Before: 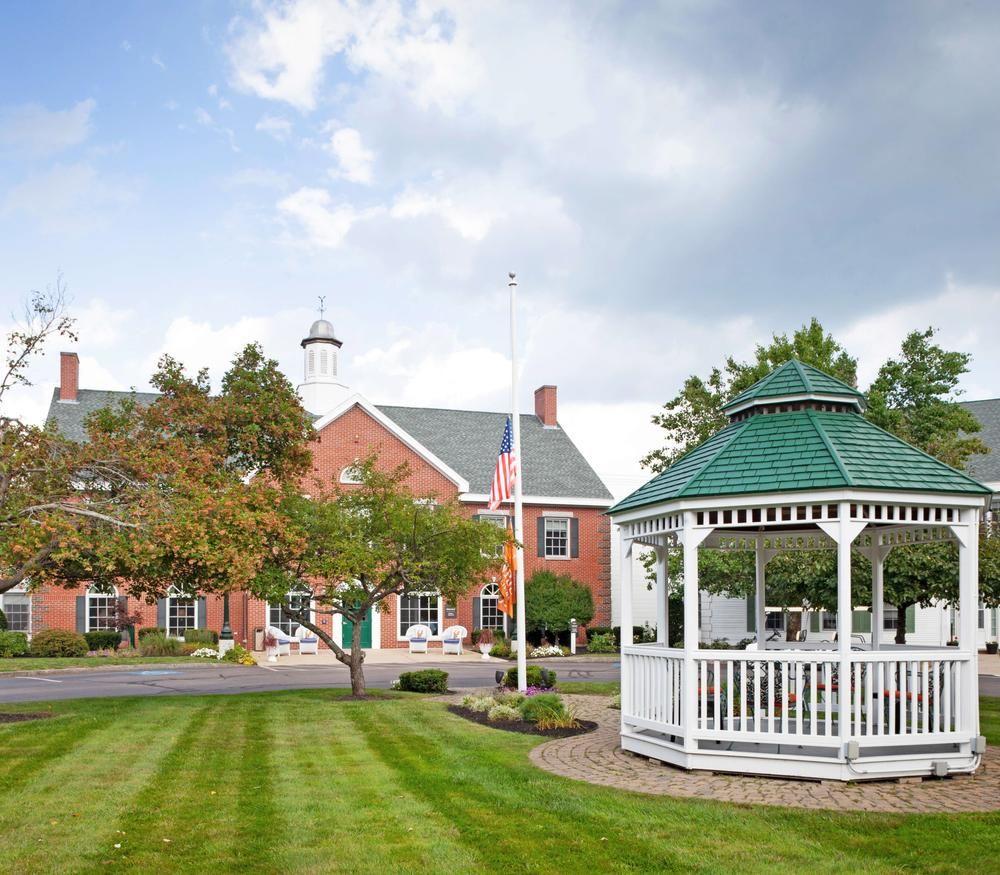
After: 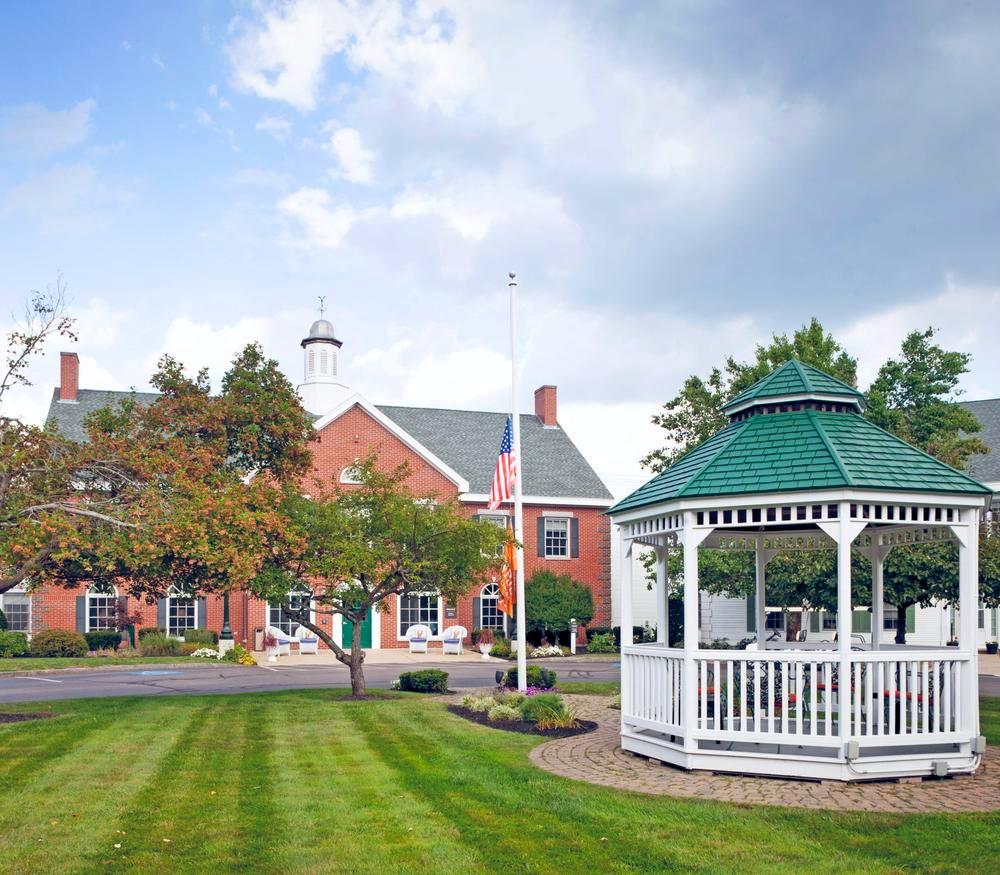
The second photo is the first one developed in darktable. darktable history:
color balance rgb: global offset › luminance -0.299%, global offset › chroma 0.317%, global offset › hue 258.78°, perceptual saturation grading › global saturation 8.09%, perceptual saturation grading › shadows 3.628%, global vibrance 20%
